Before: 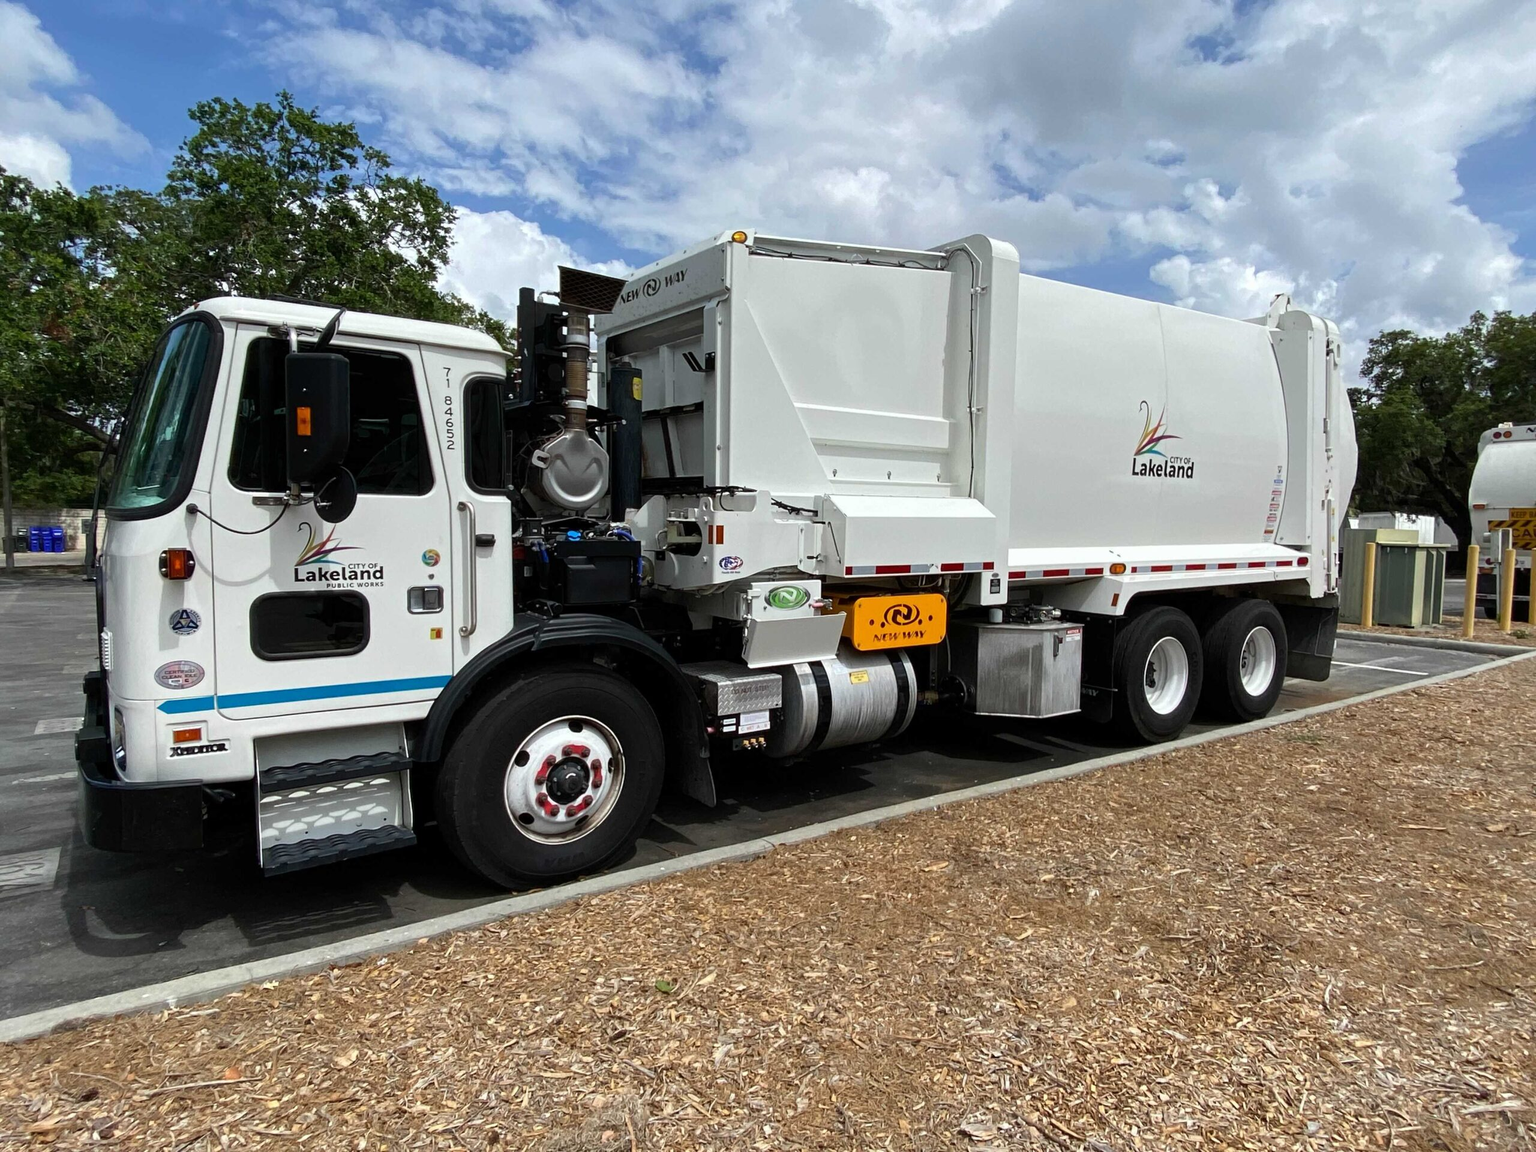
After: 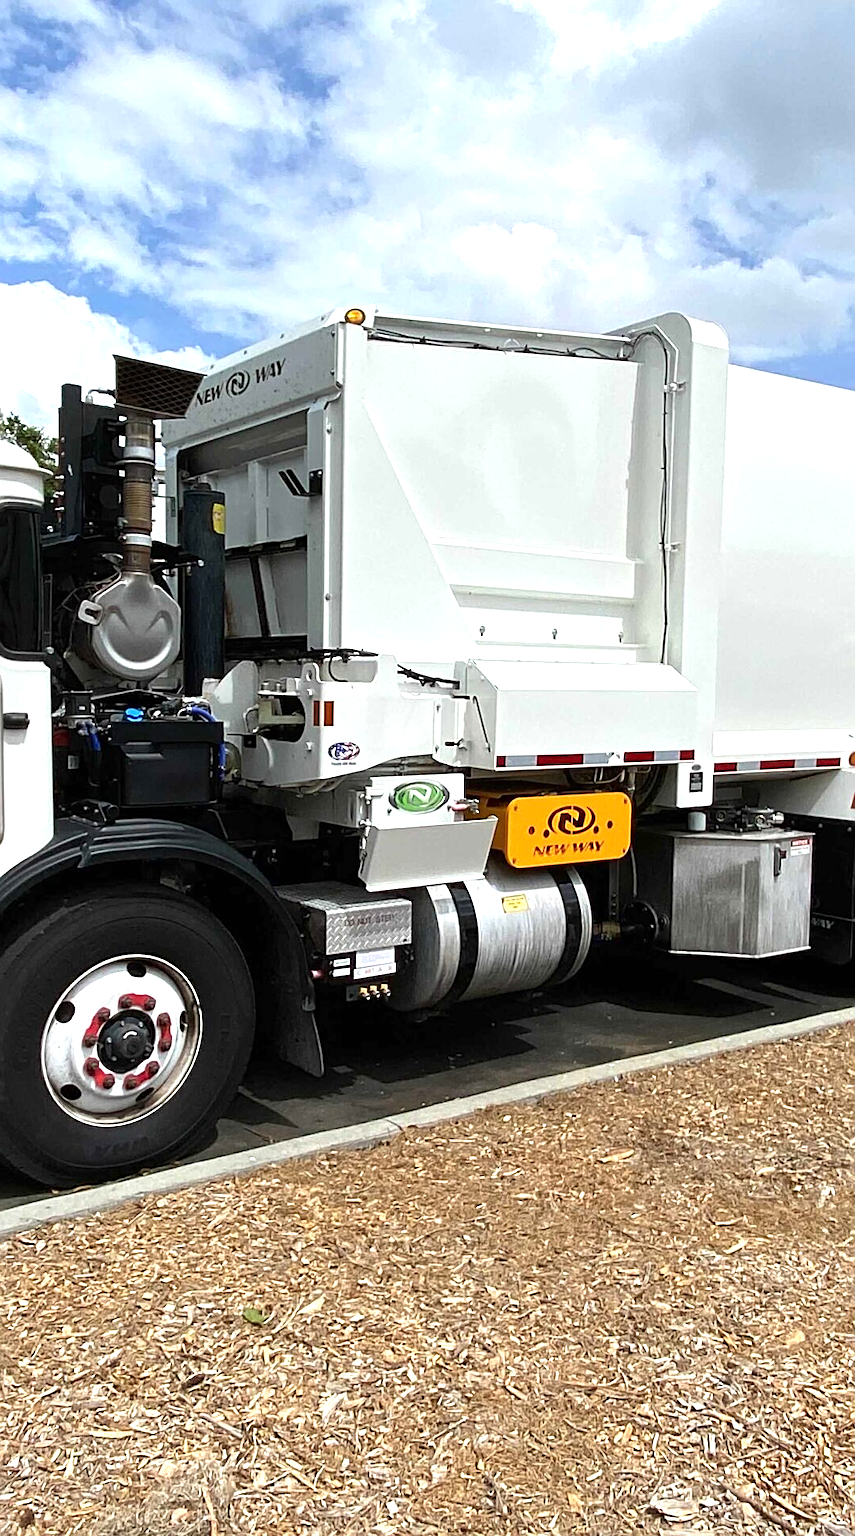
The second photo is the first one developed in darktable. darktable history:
sharpen: on, module defaults
crop: left 30.829%, right 27.374%
exposure: black level correction 0, exposure 0.696 EV, compensate highlight preservation false
